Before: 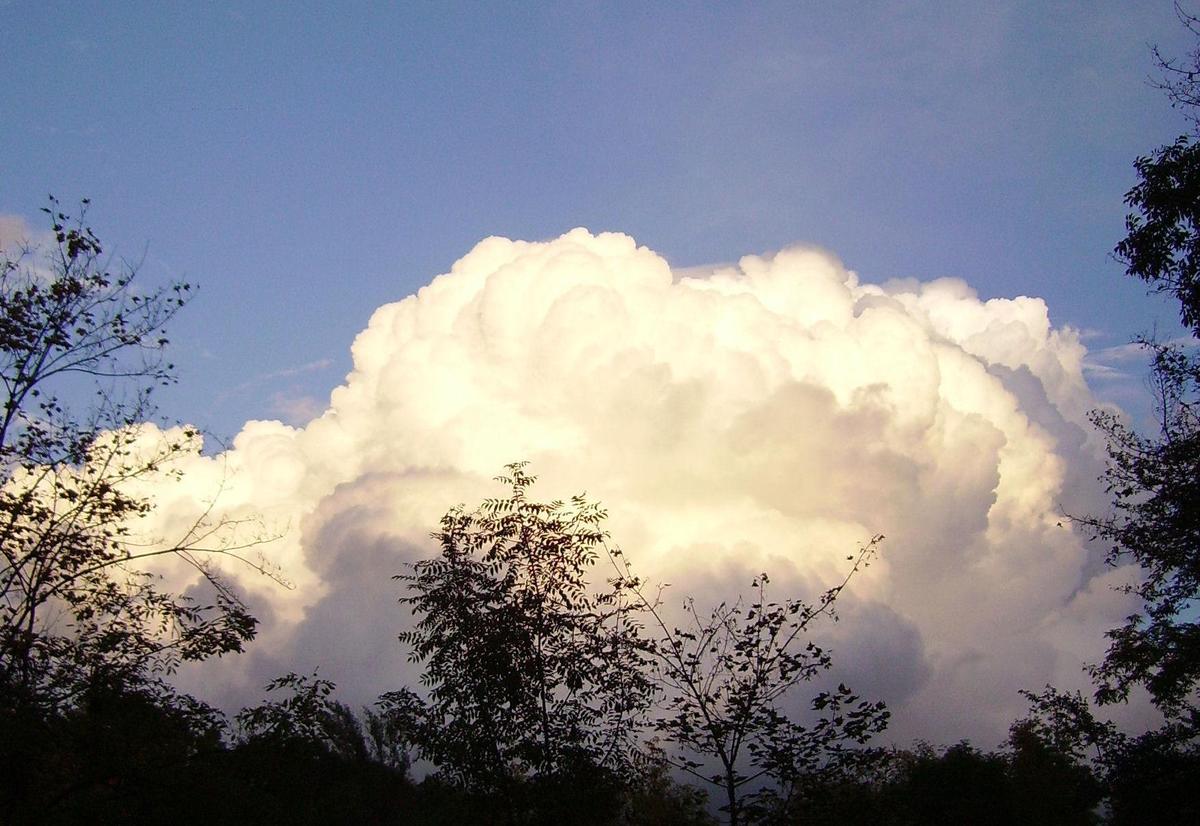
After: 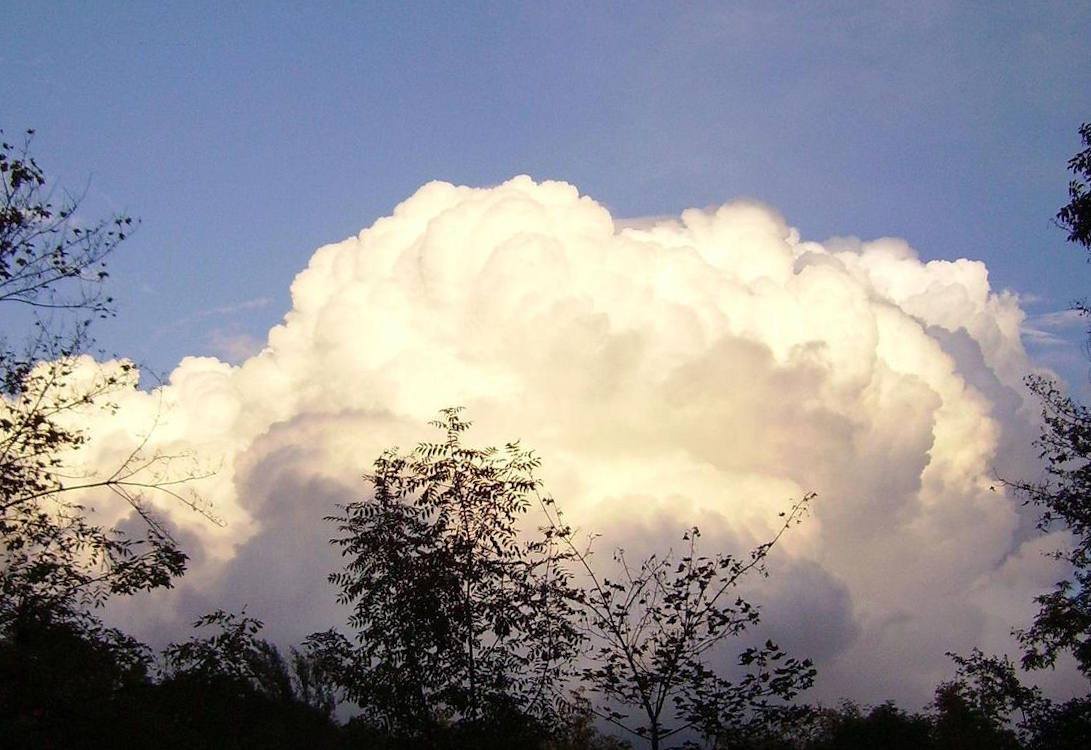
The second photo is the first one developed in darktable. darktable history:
crop and rotate: angle -1.97°, left 3.081%, top 4.166%, right 1.49%, bottom 0.439%
